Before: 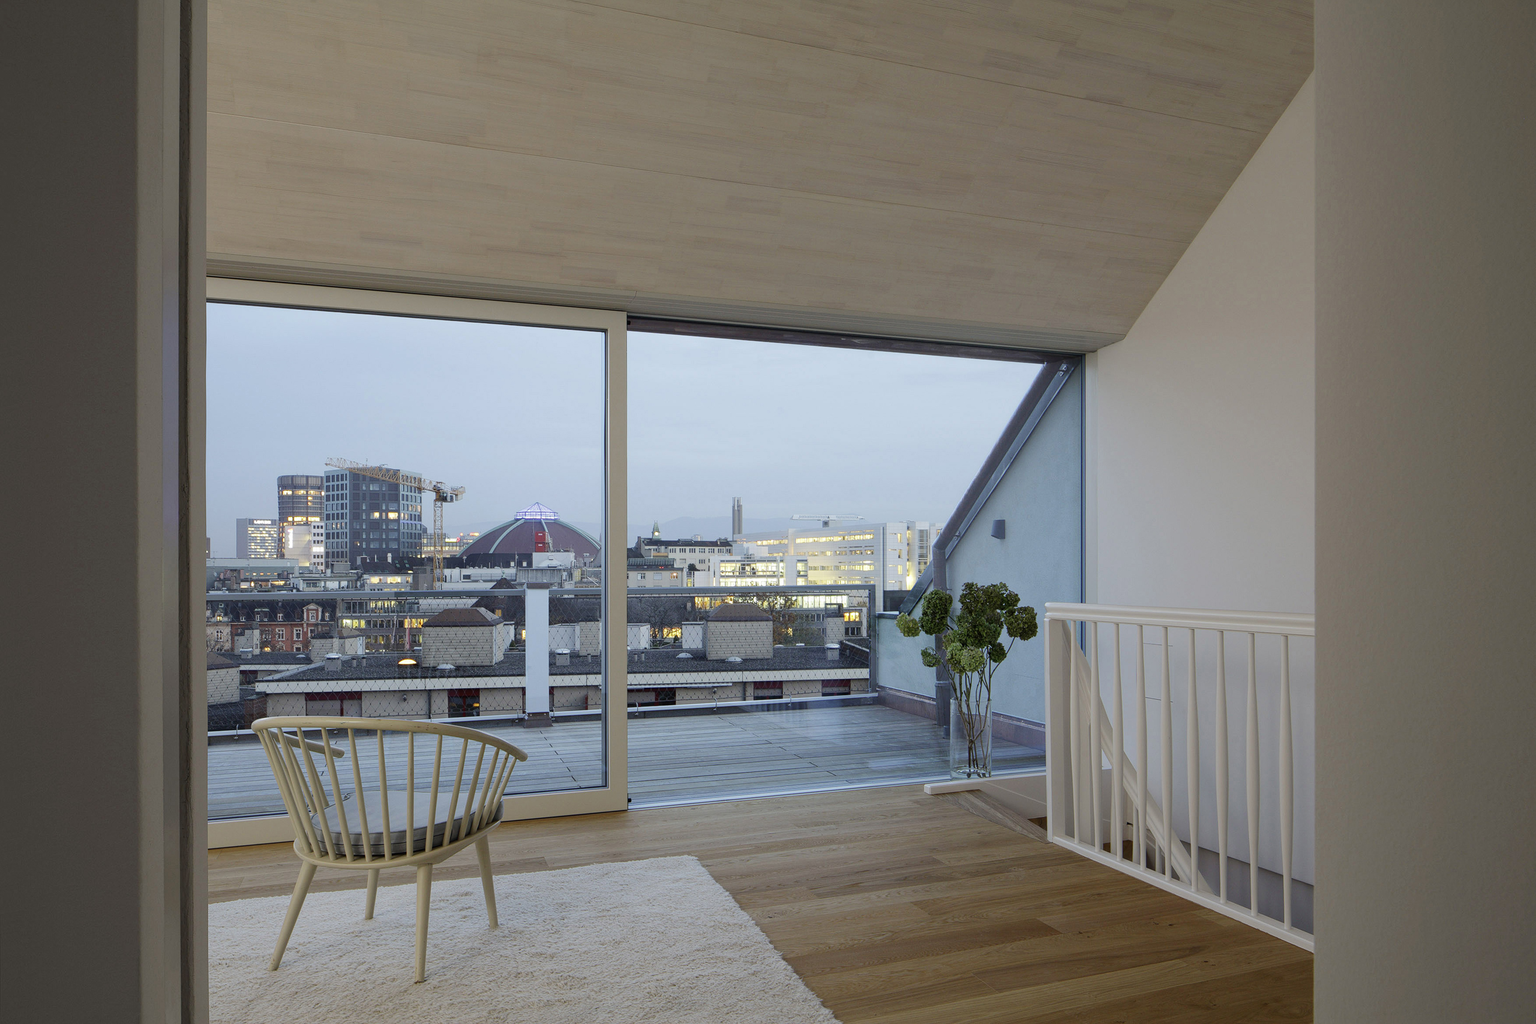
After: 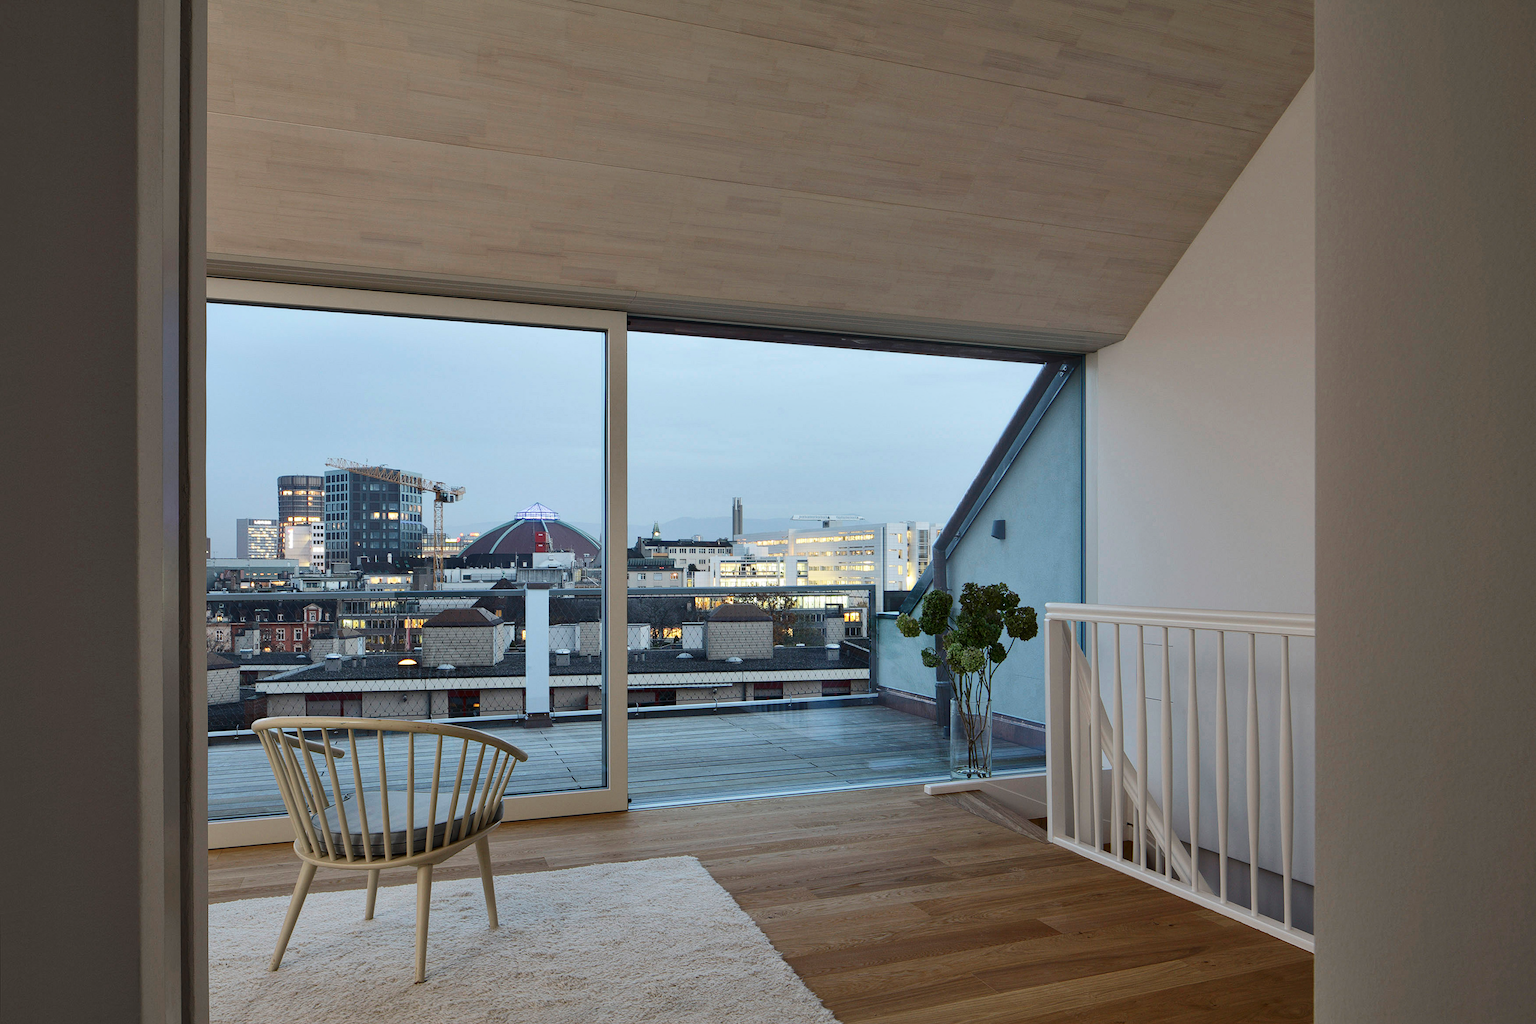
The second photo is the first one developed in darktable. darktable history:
contrast brightness saturation: contrast 0.22
shadows and highlights: soften with gaussian
